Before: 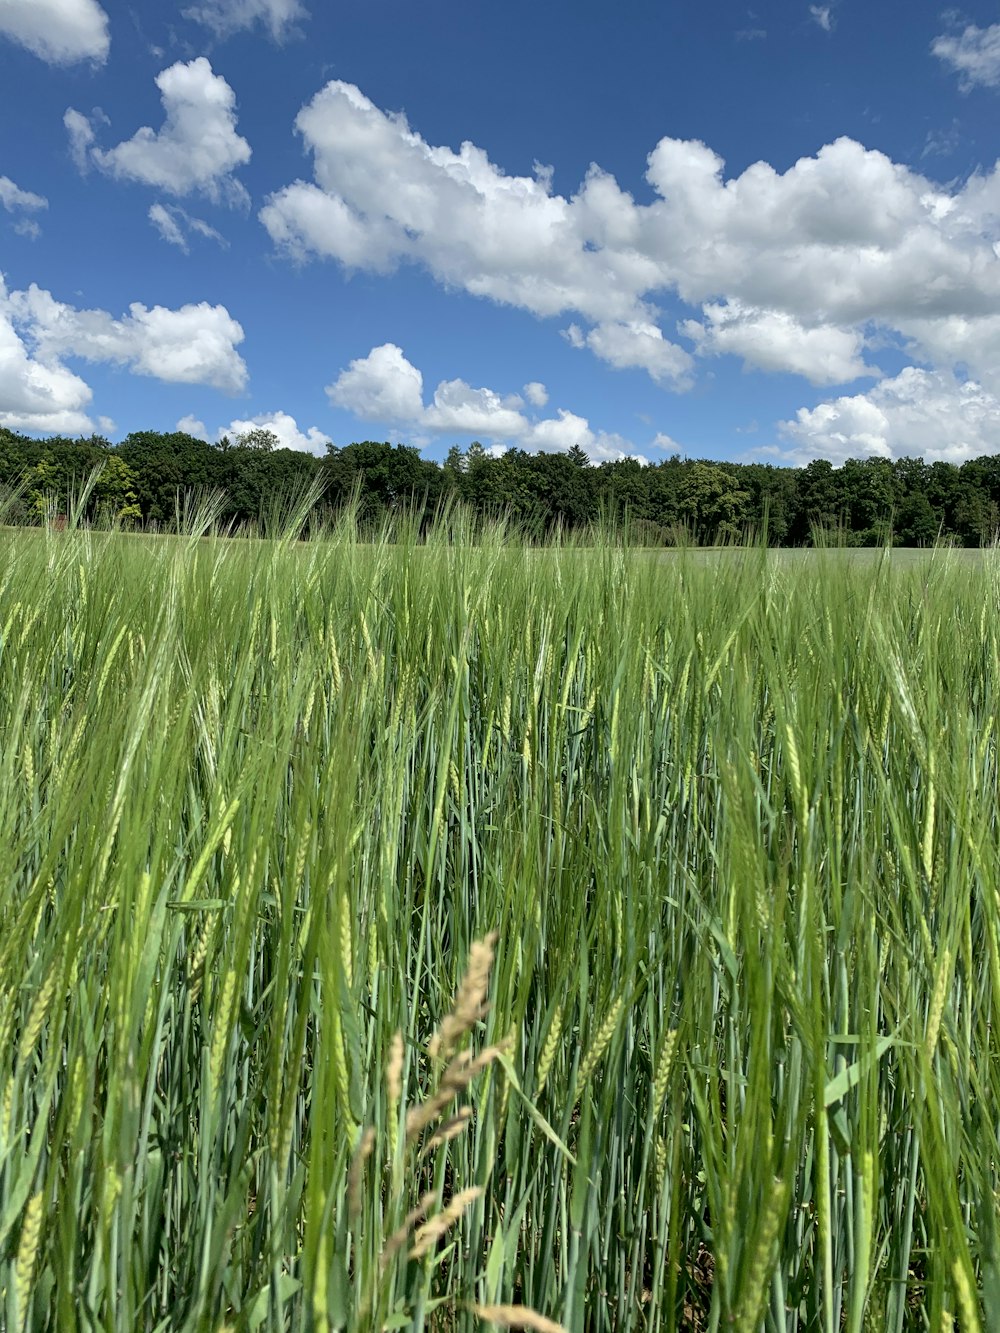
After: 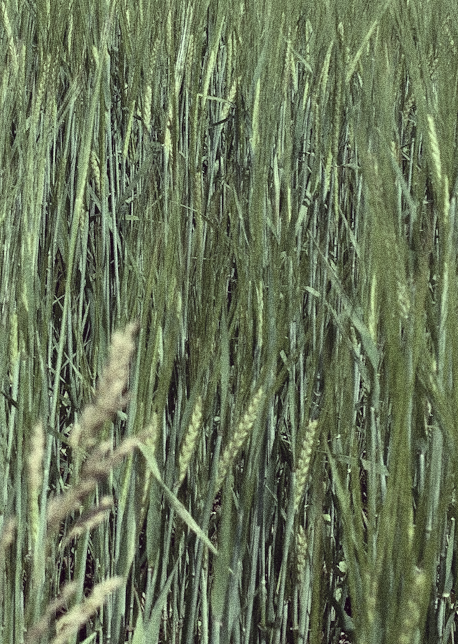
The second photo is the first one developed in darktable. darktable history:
grain: coarseness 14.49 ISO, strength 48.04%, mid-tones bias 35%
crop: left 35.976%, top 45.819%, right 18.162%, bottom 5.807%
color balance: lift [1.004, 1.002, 1.002, 0.998], gamma [1, 1.007, 1.002, 0.993], gain [1, 0.977, 1.013, 1.023], contrast -3.64%
color correction: highlights a* -20.17, highlights b* 20.27, shadows a* 20.03, shadows b* -20.46, saturation 0.43
